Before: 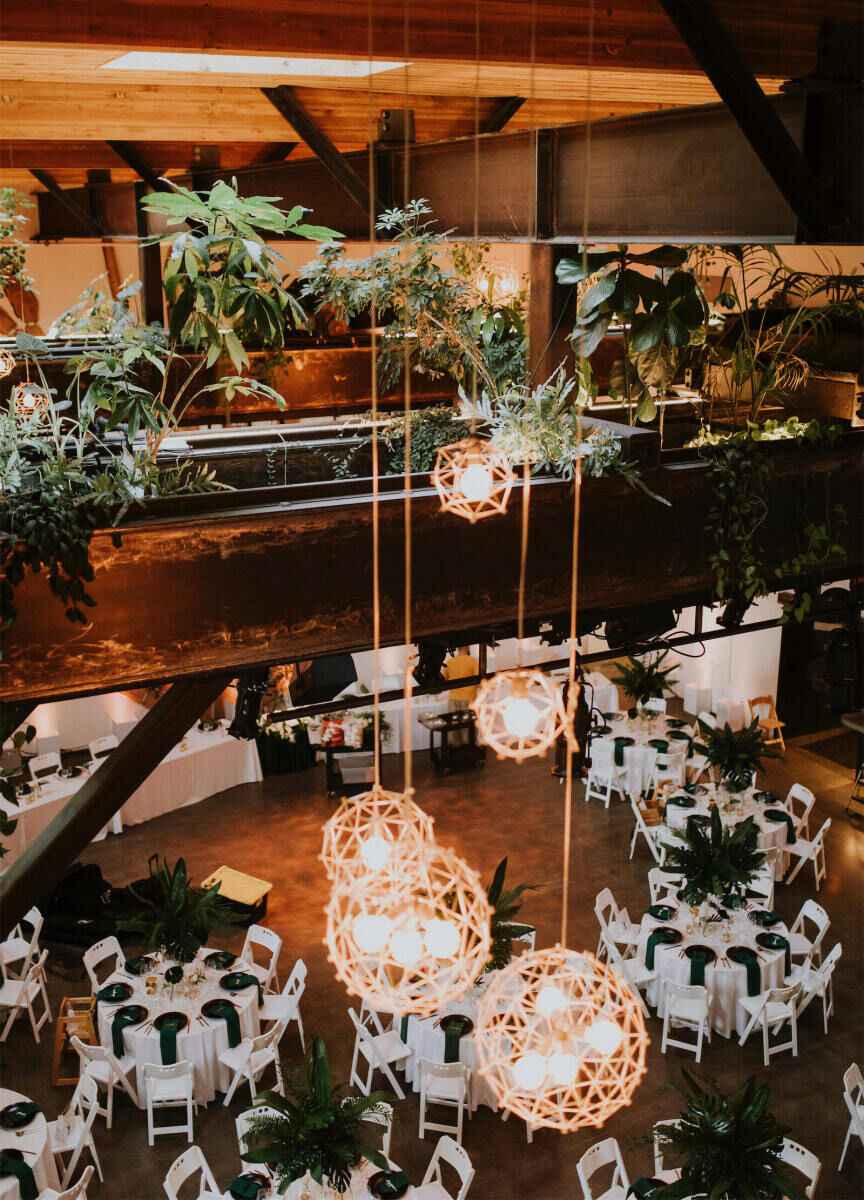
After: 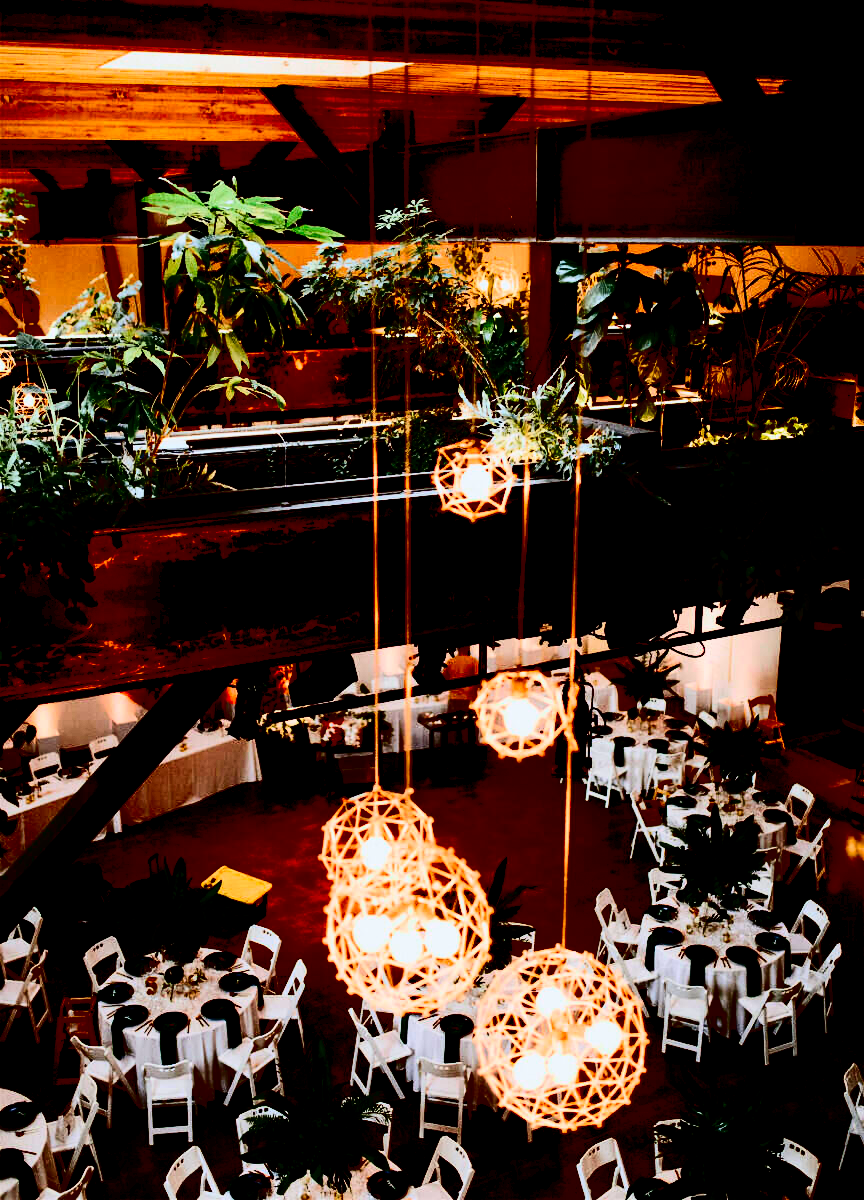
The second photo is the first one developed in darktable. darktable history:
contrast brightness saturation: contrast 0.787, brightness -0.991, saturation 1
levels: mode automatic, black 0.065%, levels [0.101, 0.578, 0.953]
